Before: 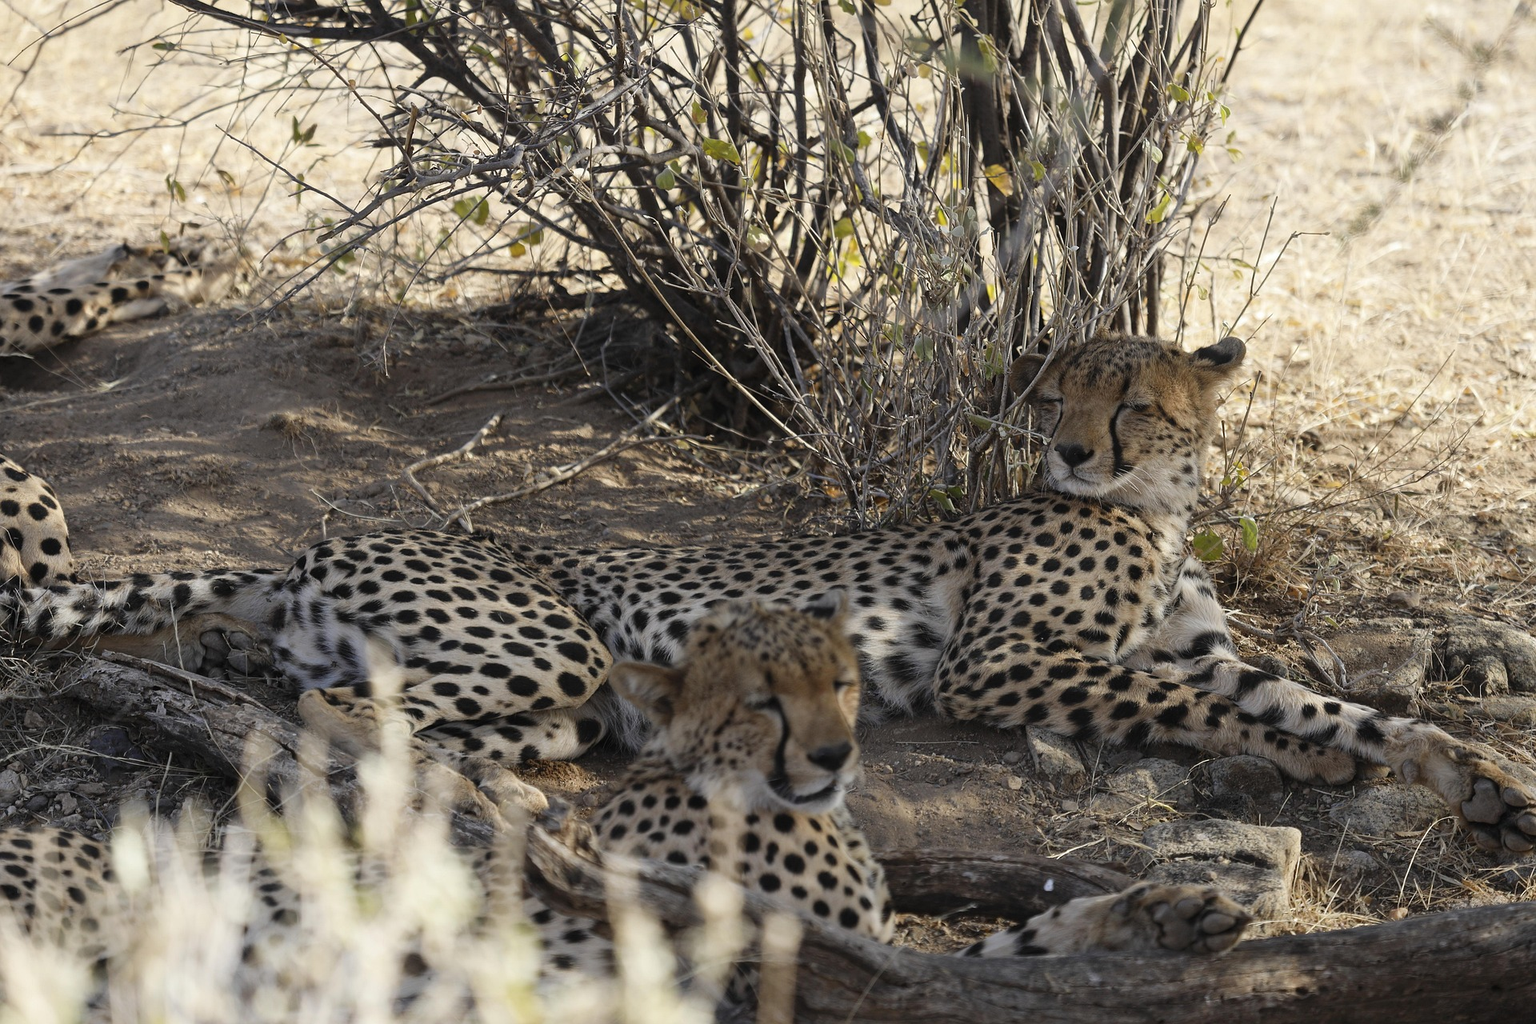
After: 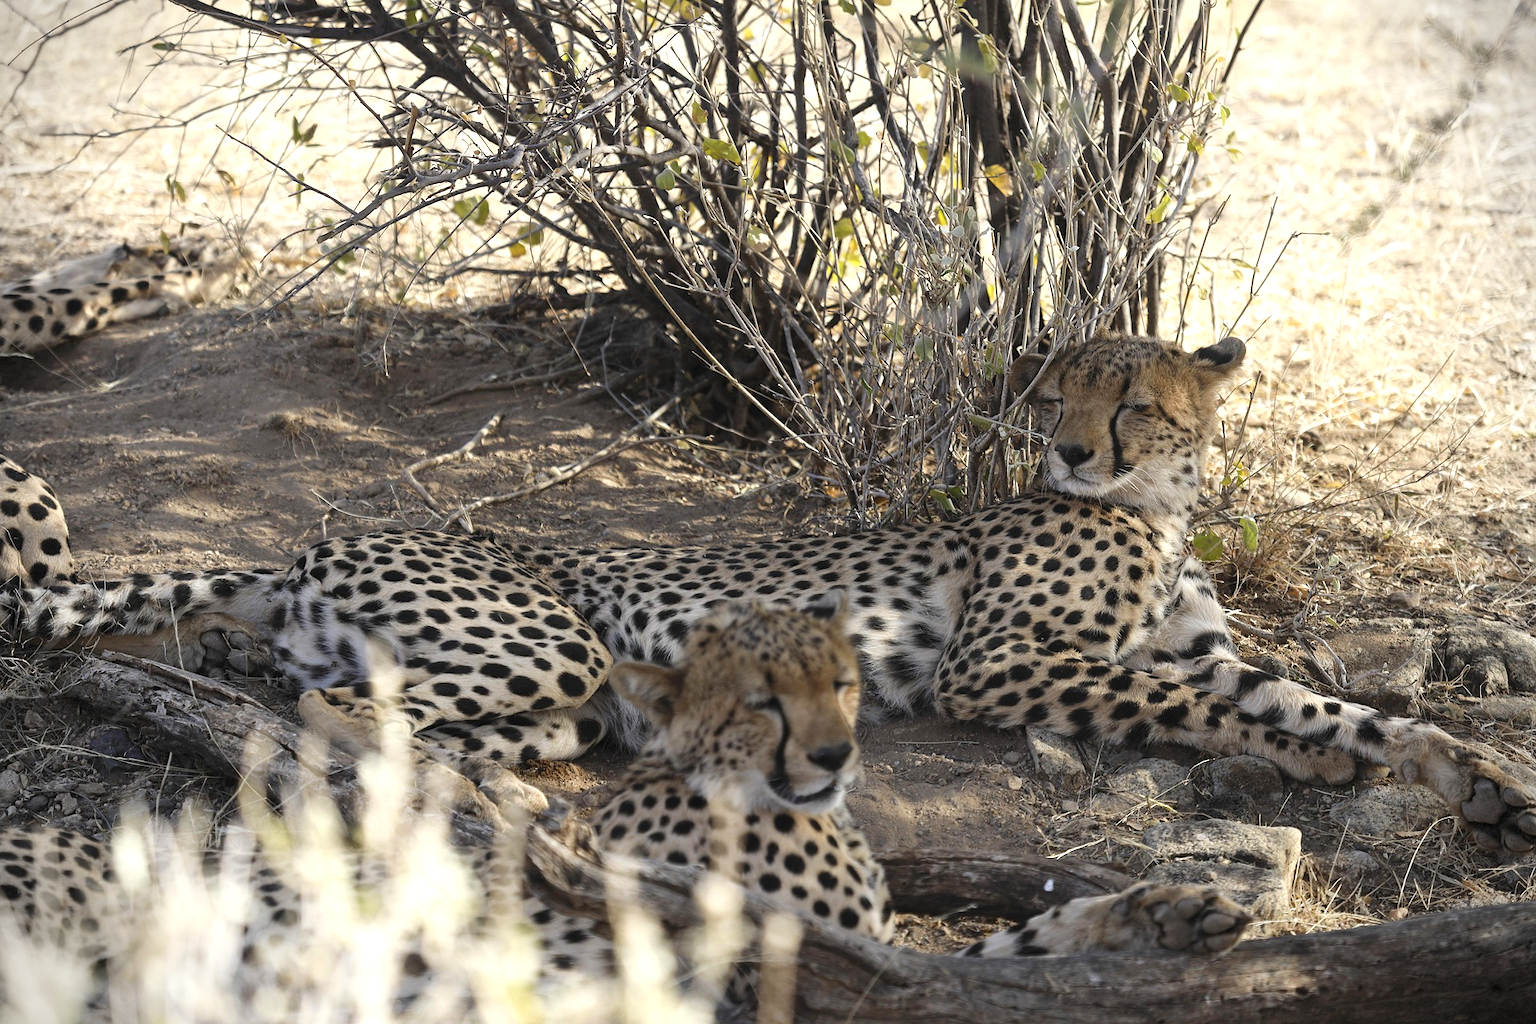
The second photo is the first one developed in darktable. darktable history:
vignetting: dithering 8-bit output, unbound false
exposure: exposure 0.507 EV, compensate highlight preservation false
